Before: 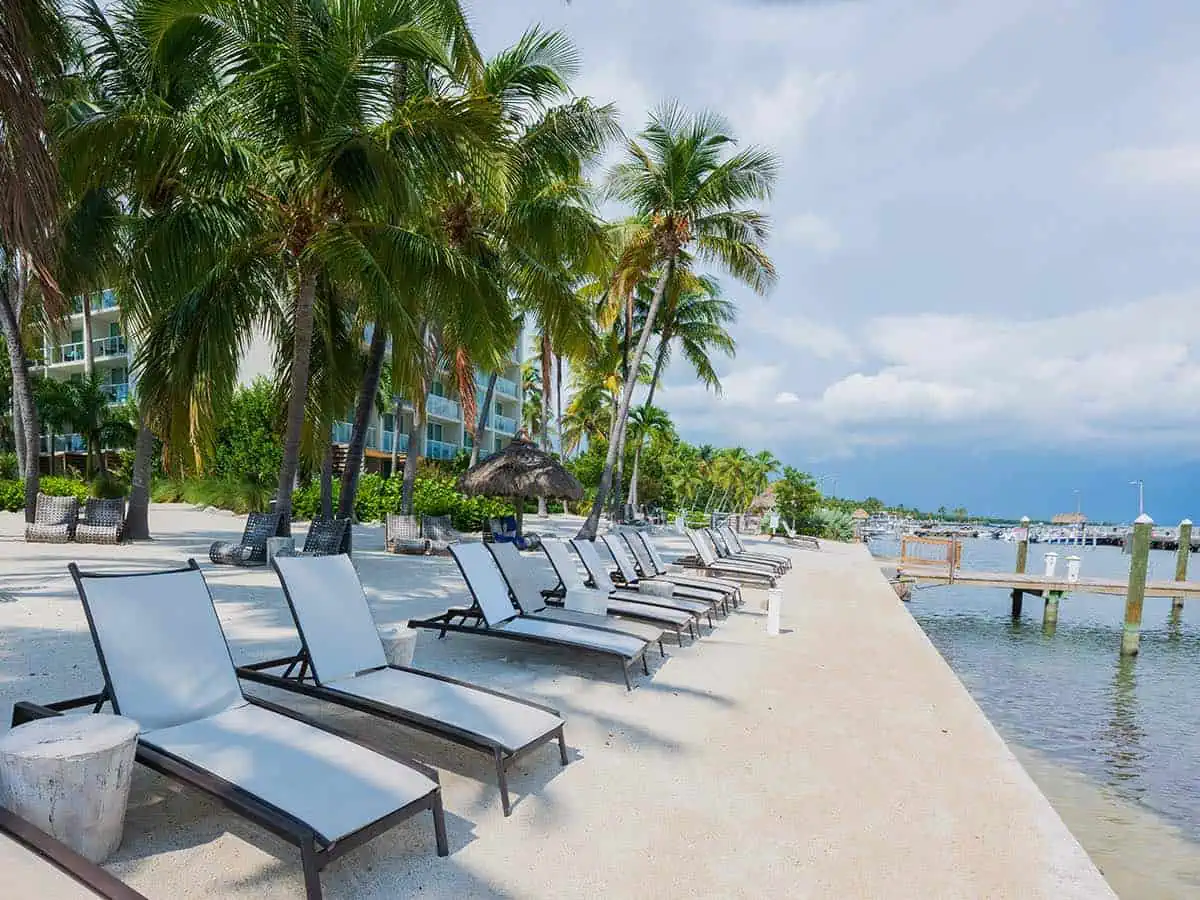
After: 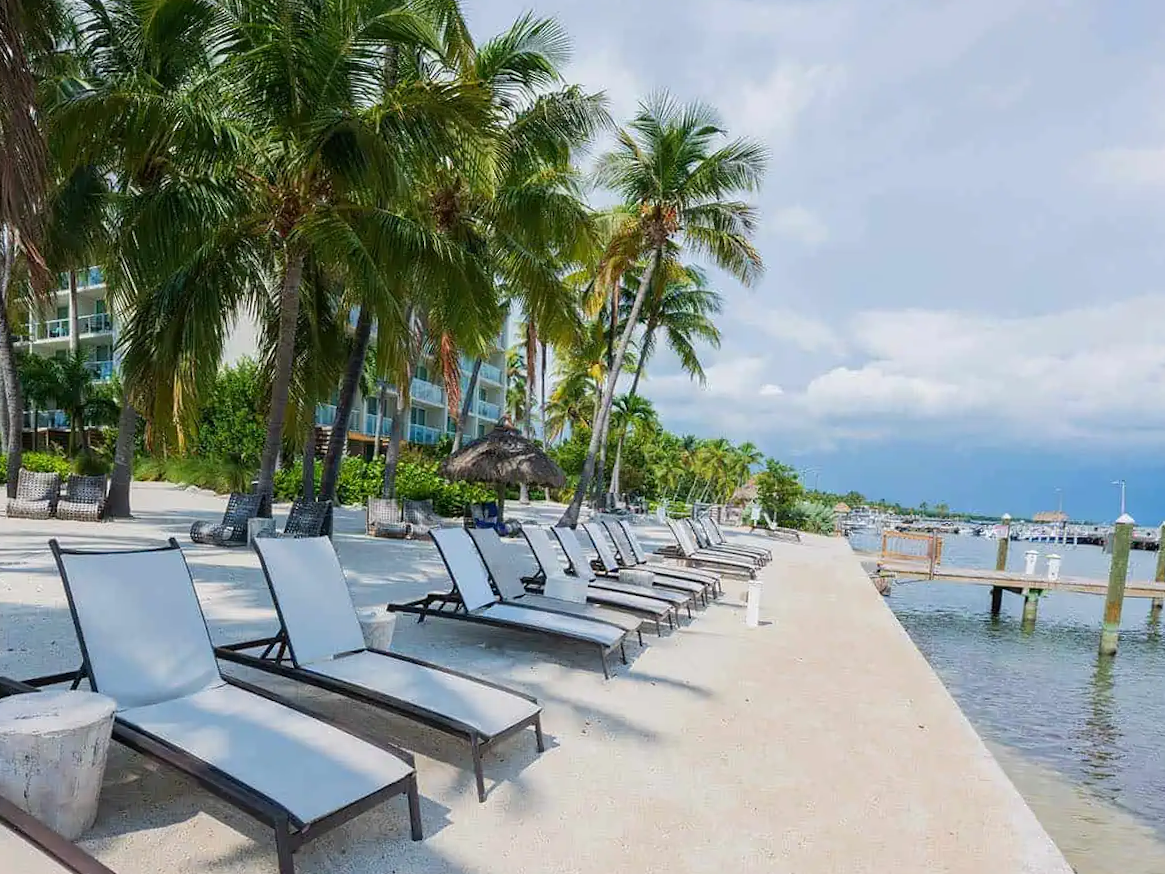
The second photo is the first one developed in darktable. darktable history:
crop and rotate: angle -1.27°
